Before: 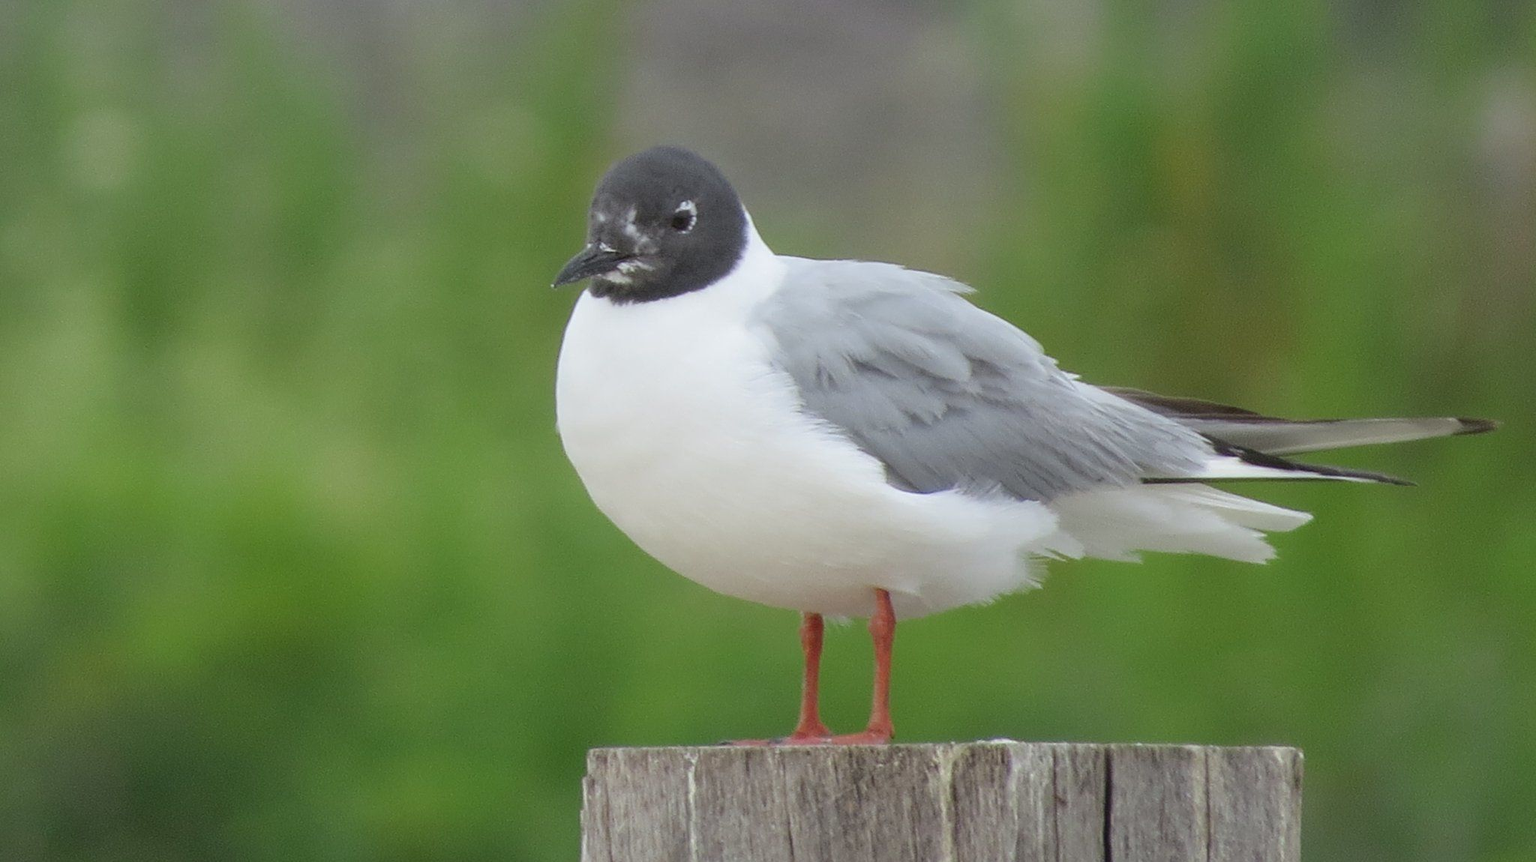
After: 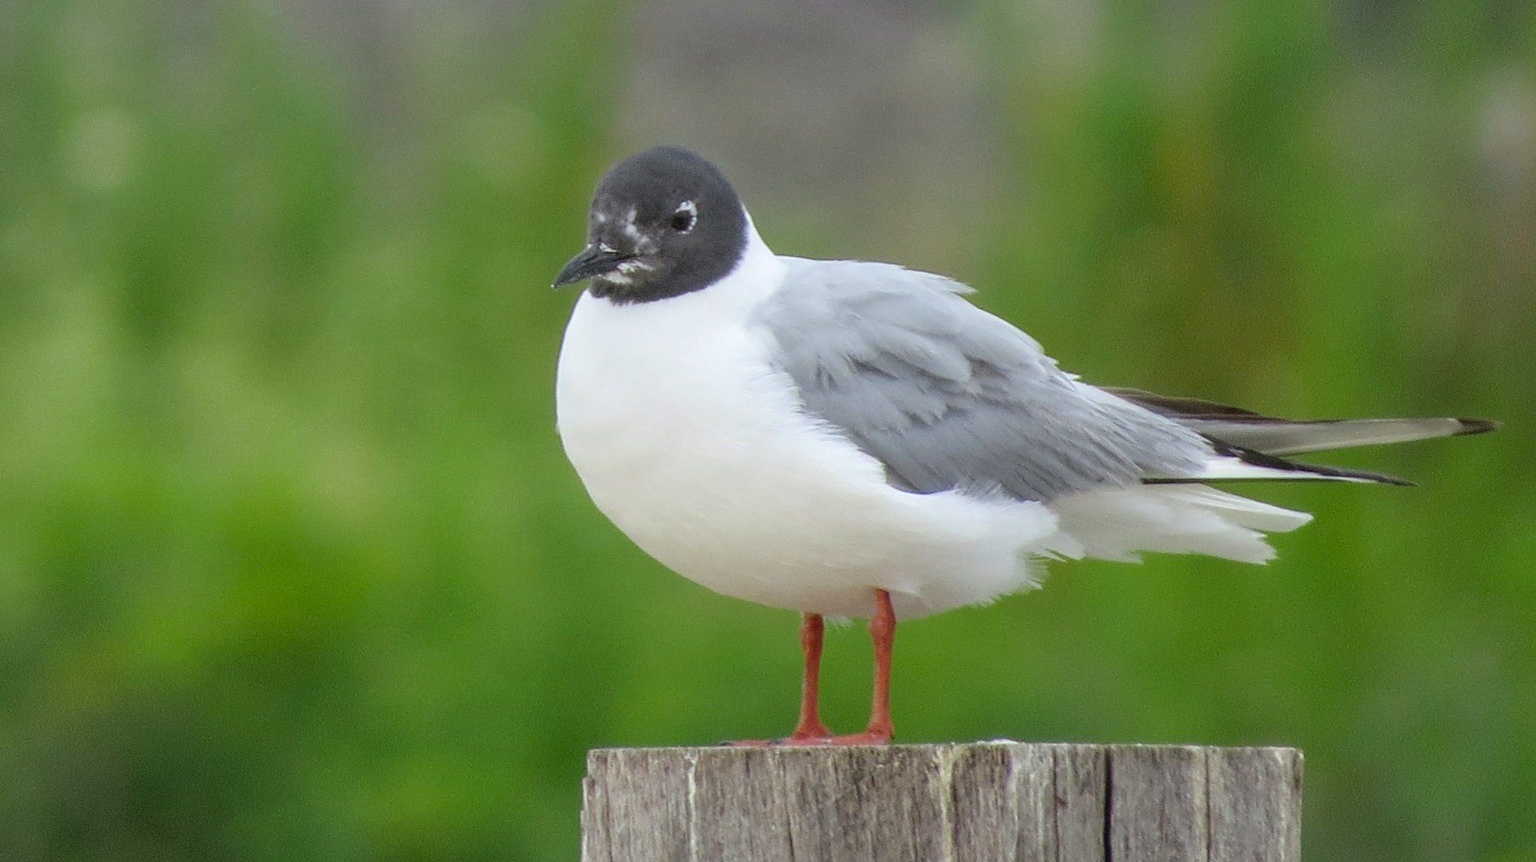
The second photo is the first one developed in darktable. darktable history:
color balance rgb: shadows lift › chroma 0.66%, shadows lift › hue 110.71°, perceptual saturation grading › global saturation 0.868%, global vibrance 32.832%
local contrast: on, module defaults
